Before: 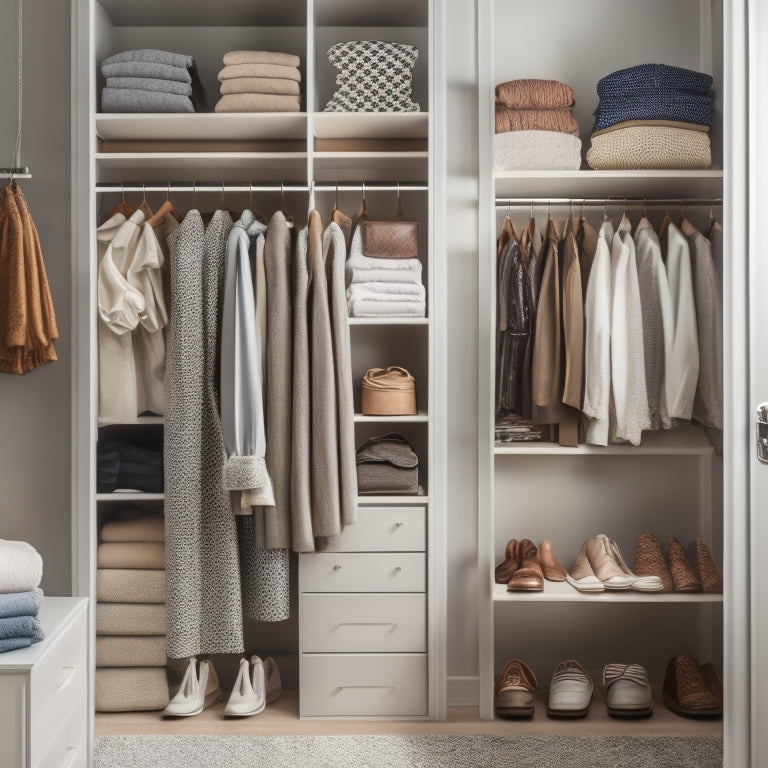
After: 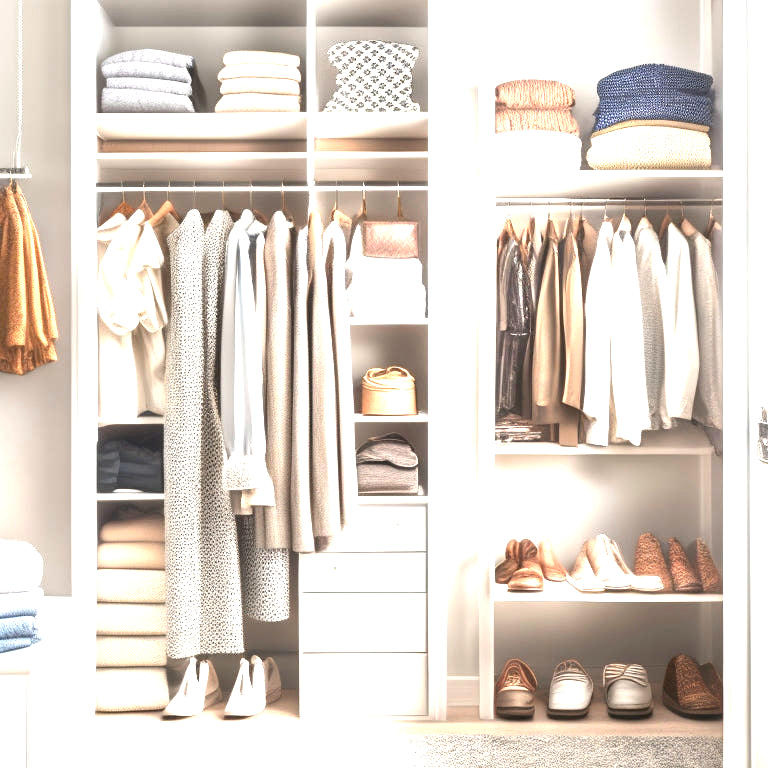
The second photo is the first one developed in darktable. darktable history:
vibrance: on, module defaults
exposure: exposure 2.25 EV, compensate highlight preservation false
